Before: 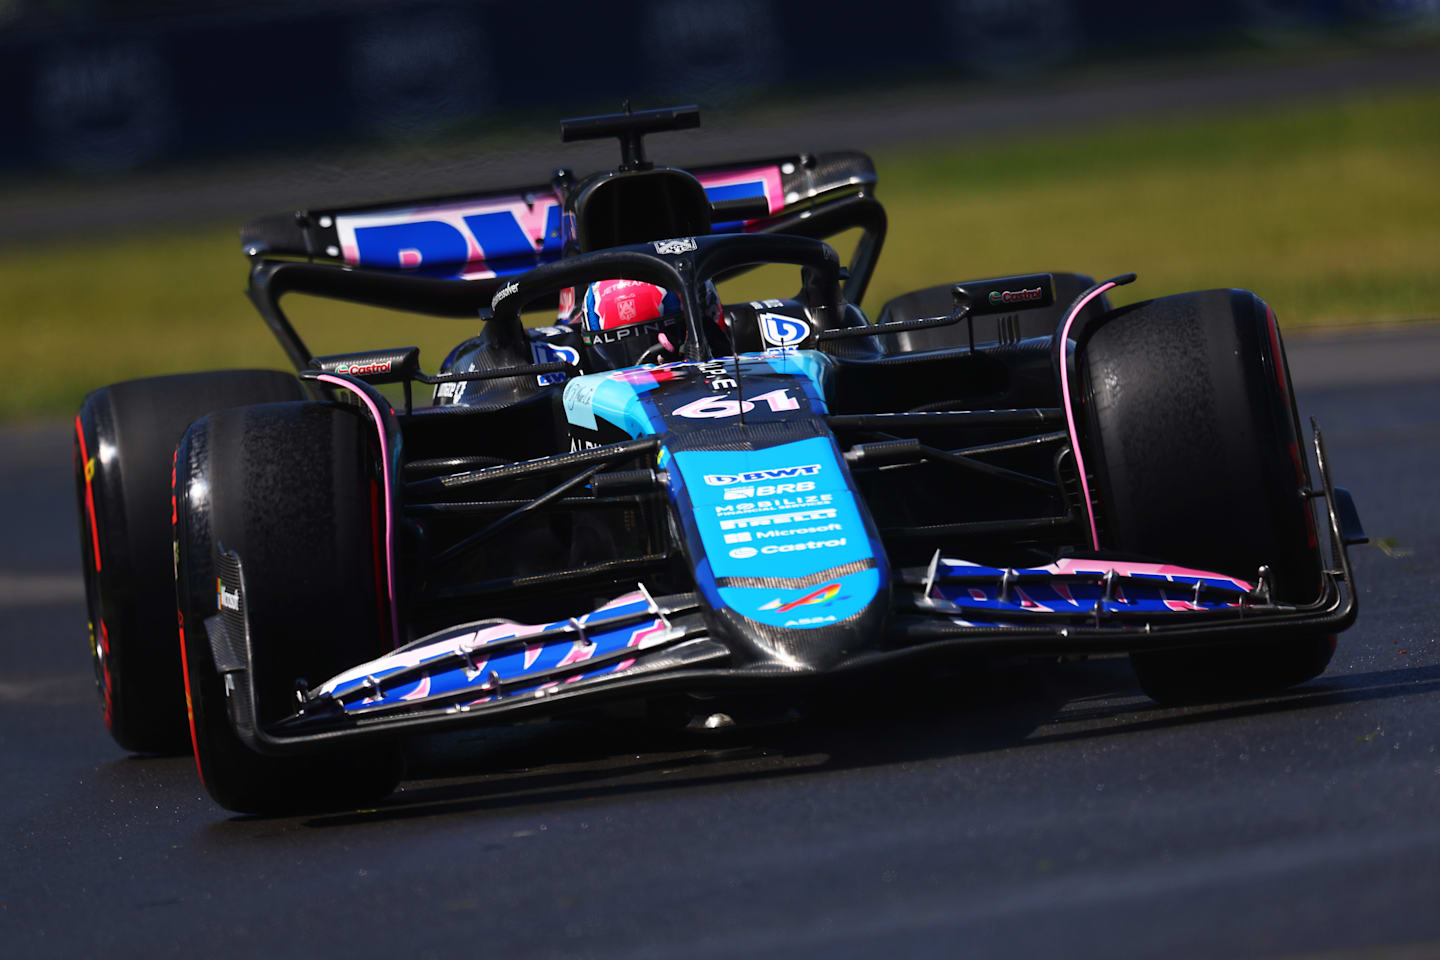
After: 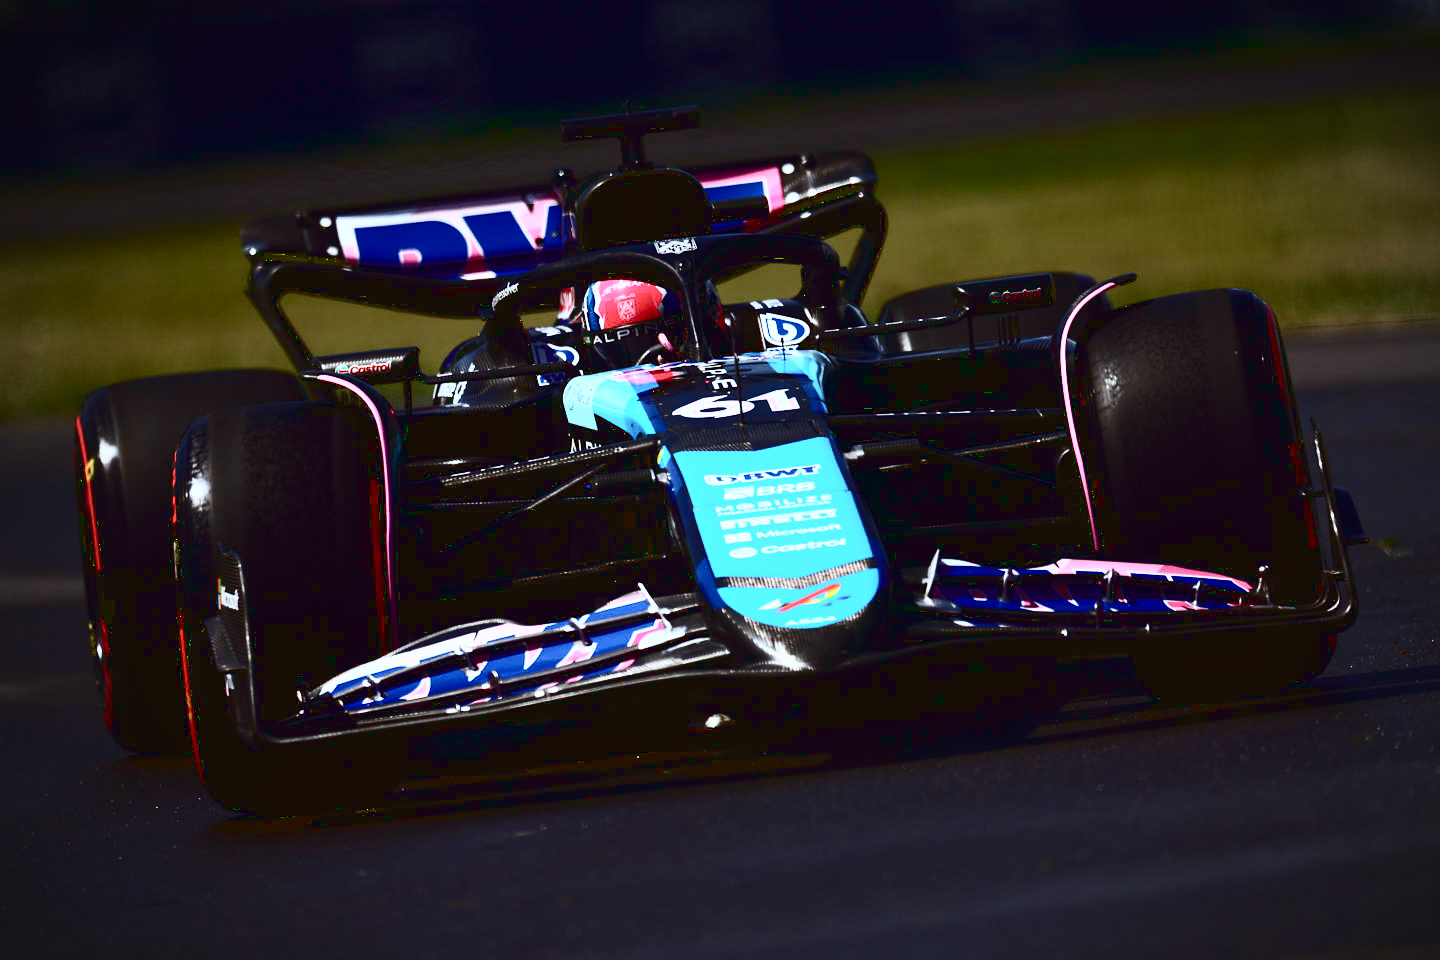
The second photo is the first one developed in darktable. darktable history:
vignetting: width/height ratio 1.094, unbound false
contrast brightness saturation: contrast 0.513, saturation -0.082
color correction: highlights a* -3.71, highlights b* -7.02, shadows a* 3.16, shadows b* 5.47
tone curve: curves: ch0 [(0, 0.042) (0.129, 0.18) (0.501, 0.497) (1, 1)]
